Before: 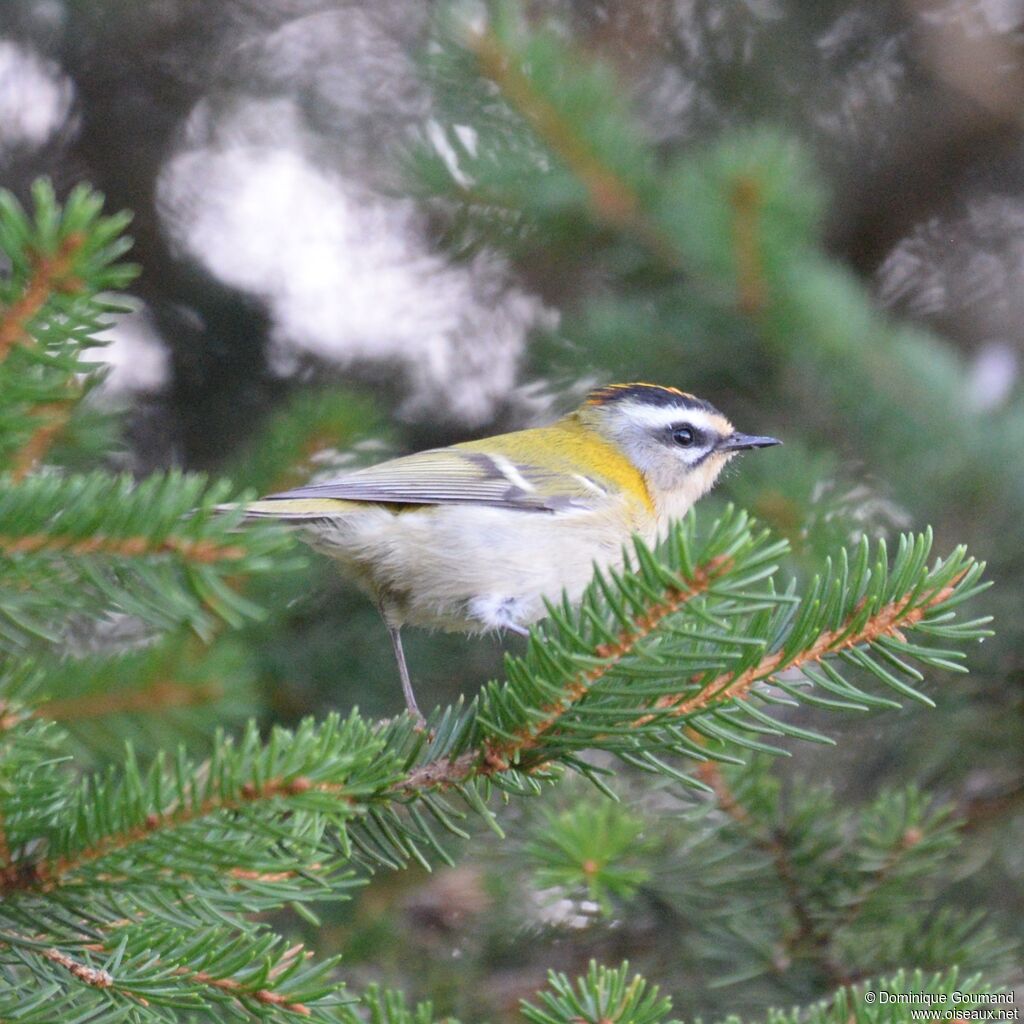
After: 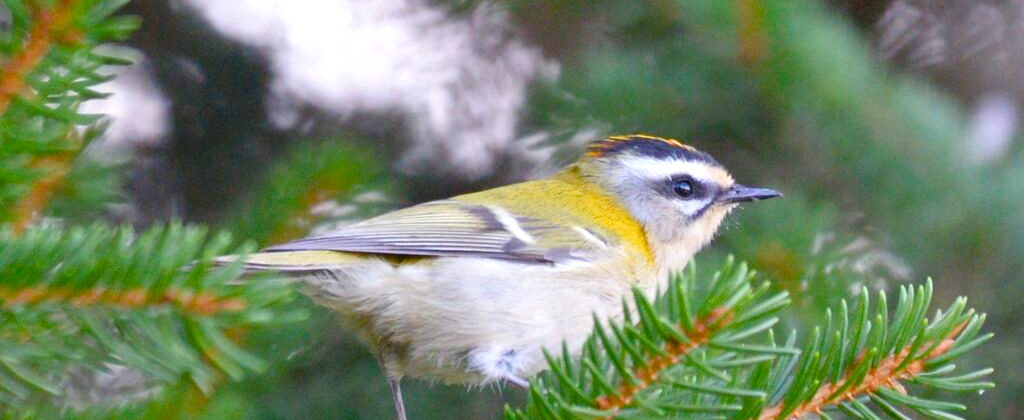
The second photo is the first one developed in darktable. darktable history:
color balance rgb: perceptual saturation grading › global saturation 23.864%, perceptual saturation grading › highlights -23.404%, perceptual saturation grading › mid-tones 23.897%, perceptual saturation grading › shadows 39.806%, perceptual brilliance grading › global brilliance 3.348%, global vibrance 20%
shadows and highlights: soften with gaussian
crop and rotate: top 24.272%, bottom 34.703%
